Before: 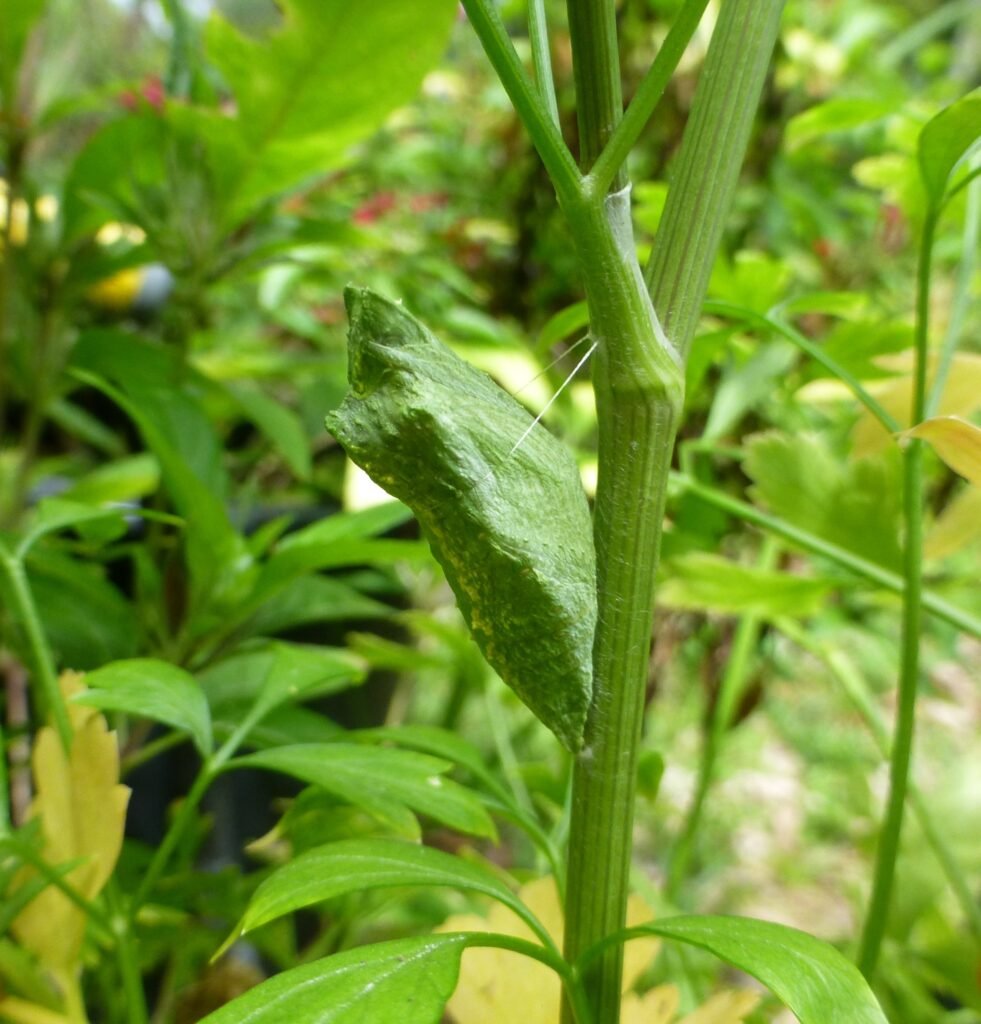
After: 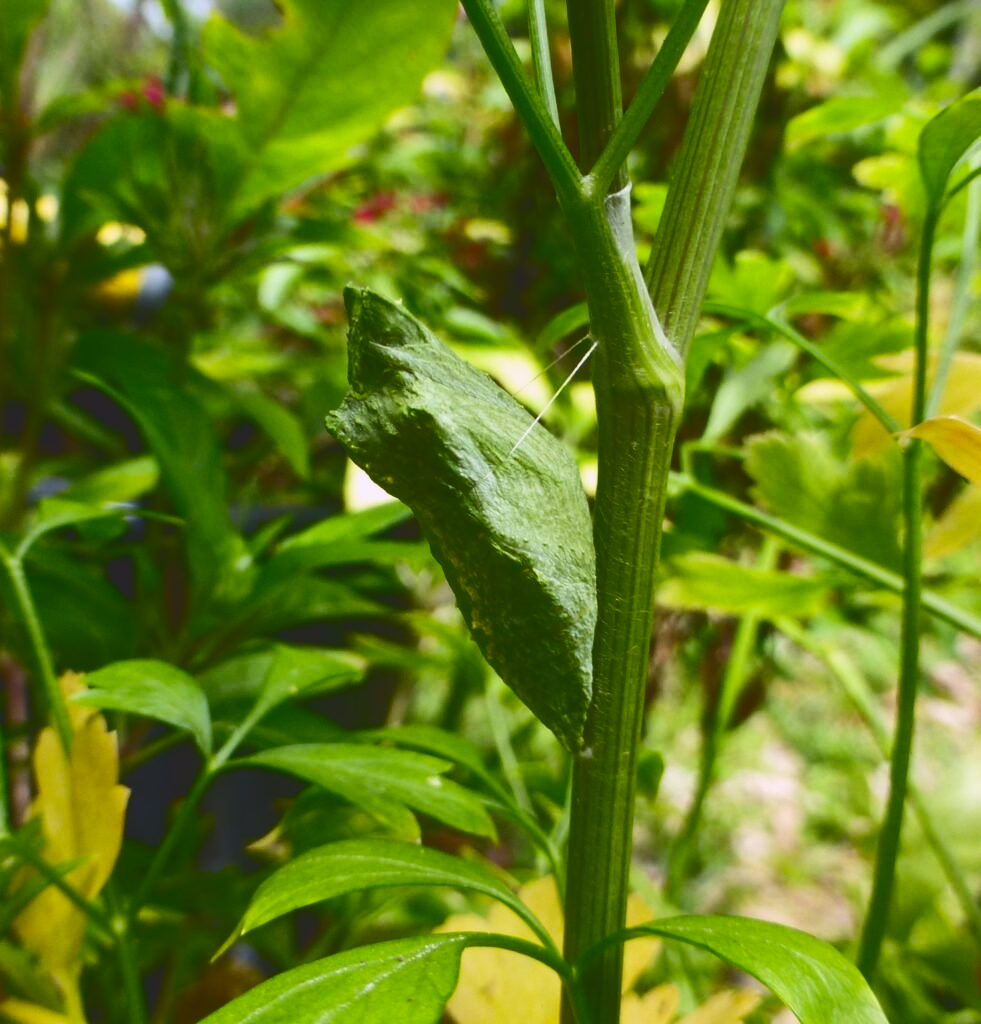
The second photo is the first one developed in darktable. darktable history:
contrast brightness saturation: contrast 0.19, brightness -0.11, saturation 0.21
tone curve: curves: ch0 [(0, 0.142) (0.384, 0.314) (0.752, 0.711) (0.991, 0.95)]; ch1 [(0.006, 0.129) (0.346, 0.384) (1, 1)]; ch2 [(0.003, 0.057) (0.261, 0.248) (1, 1)], color space Lab, independent channels
